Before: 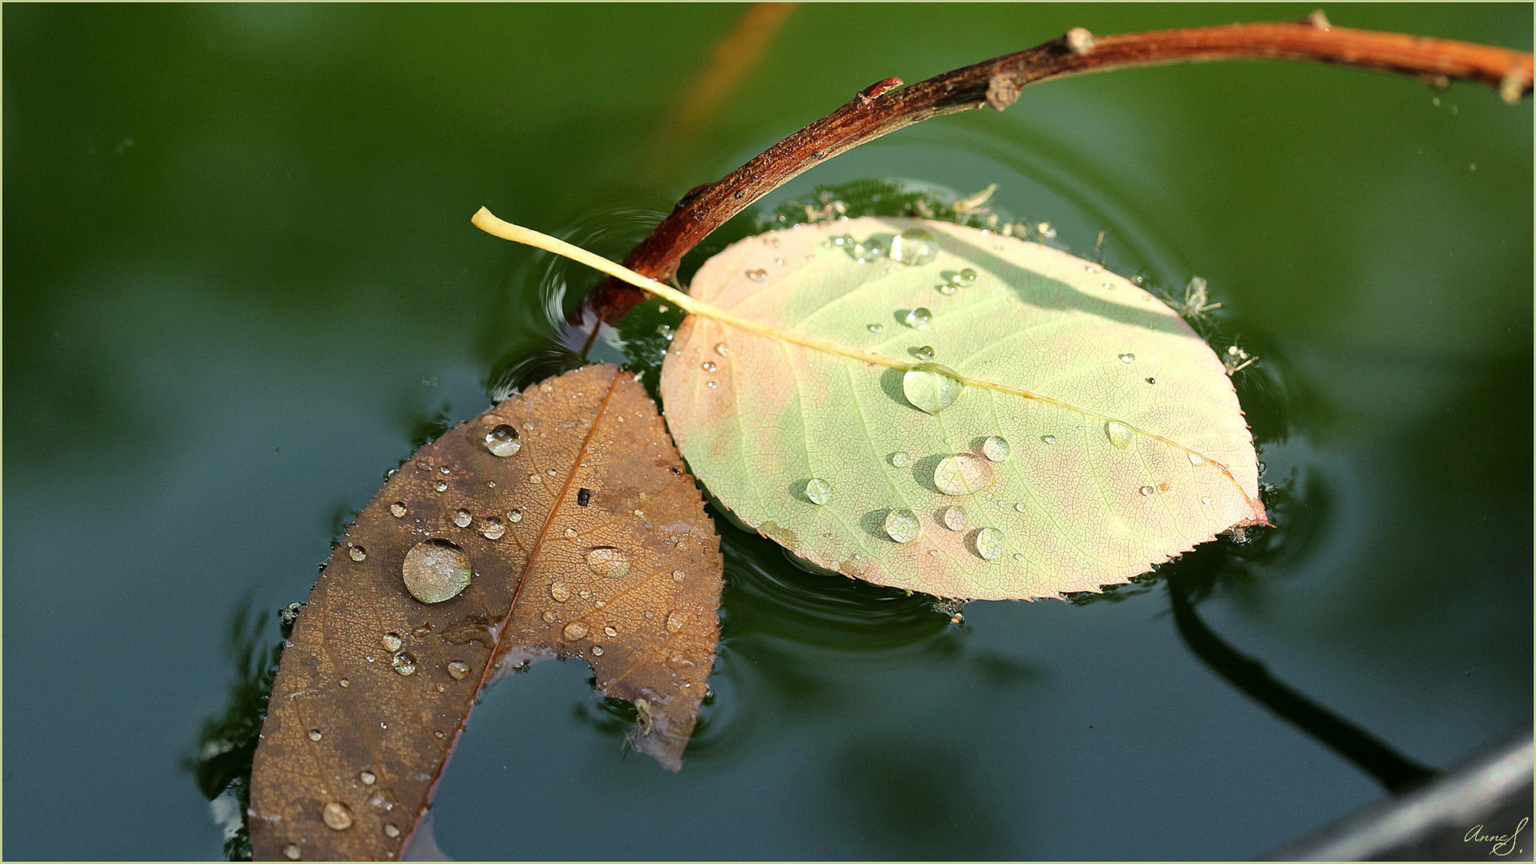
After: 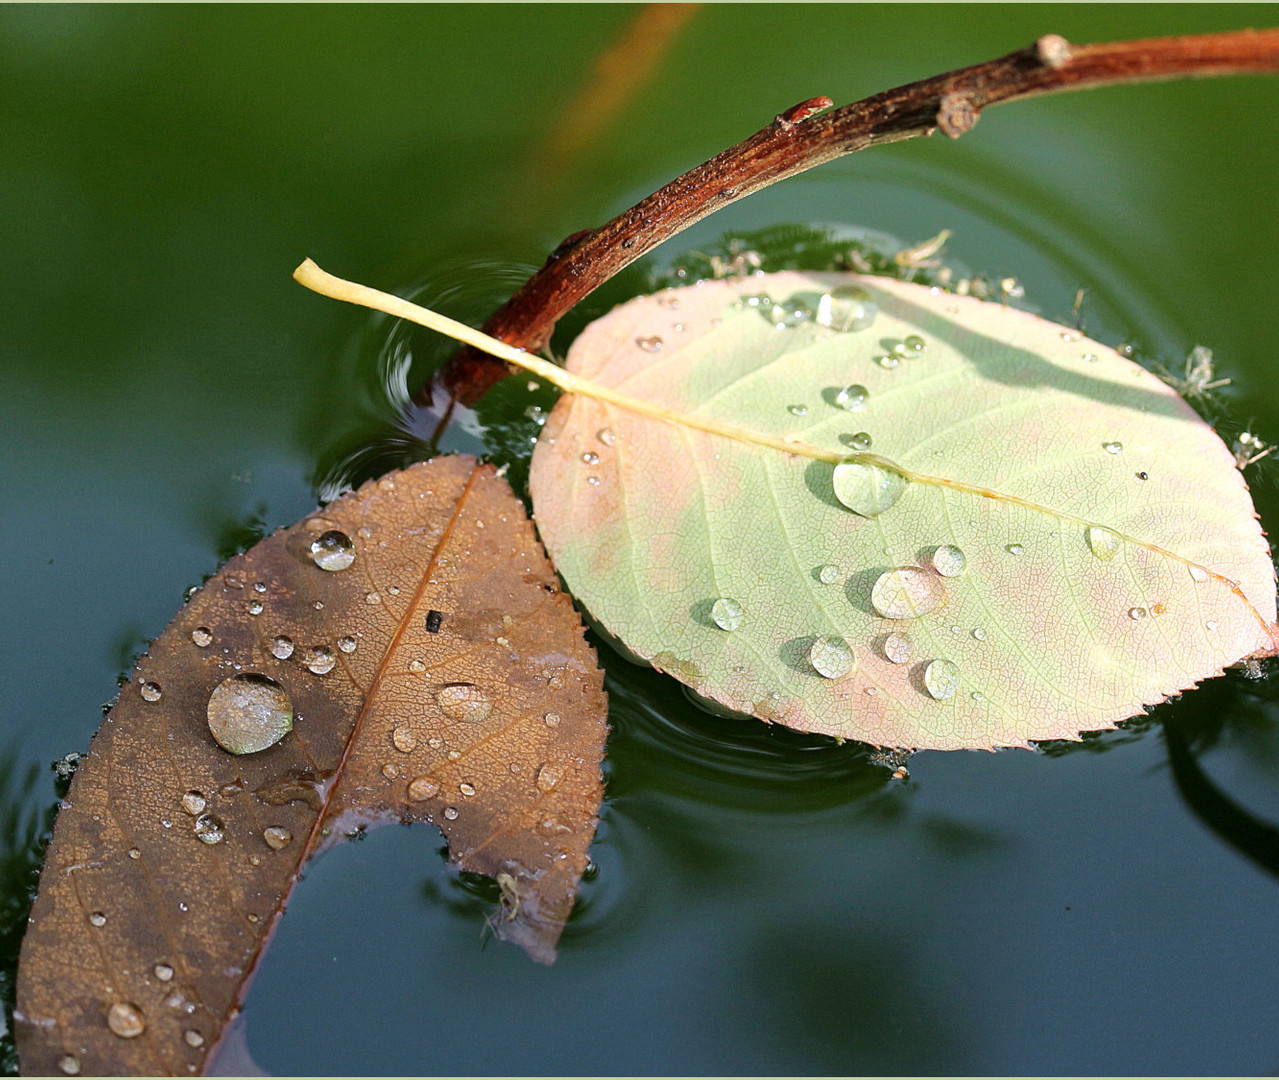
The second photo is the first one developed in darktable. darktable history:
crop: left 15.419%, right 17.914%
white balance: red 1.004, blue 1.096
